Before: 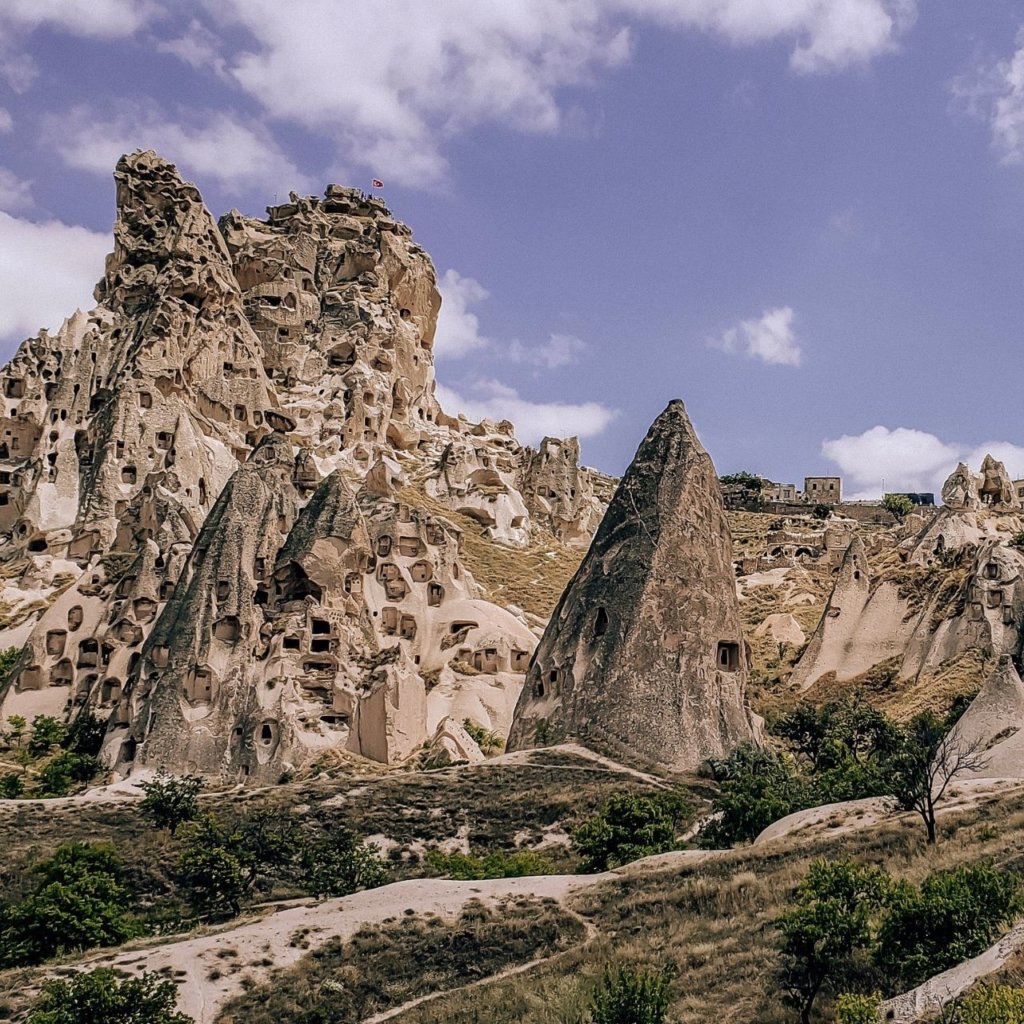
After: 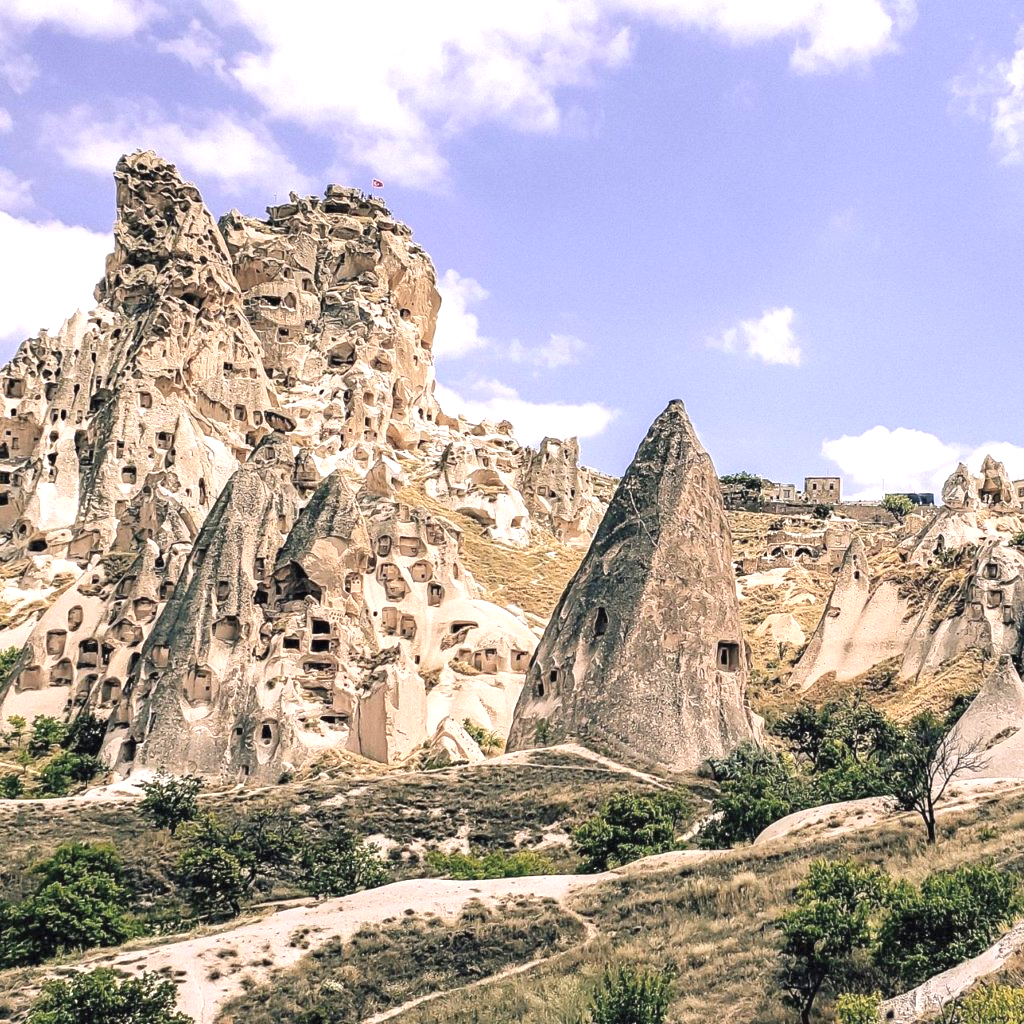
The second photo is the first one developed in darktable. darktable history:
exposure: black level correction 0, exposure 1 EV, compensate highlight preservation false
contrast brightness saturation: brightness 0.143
